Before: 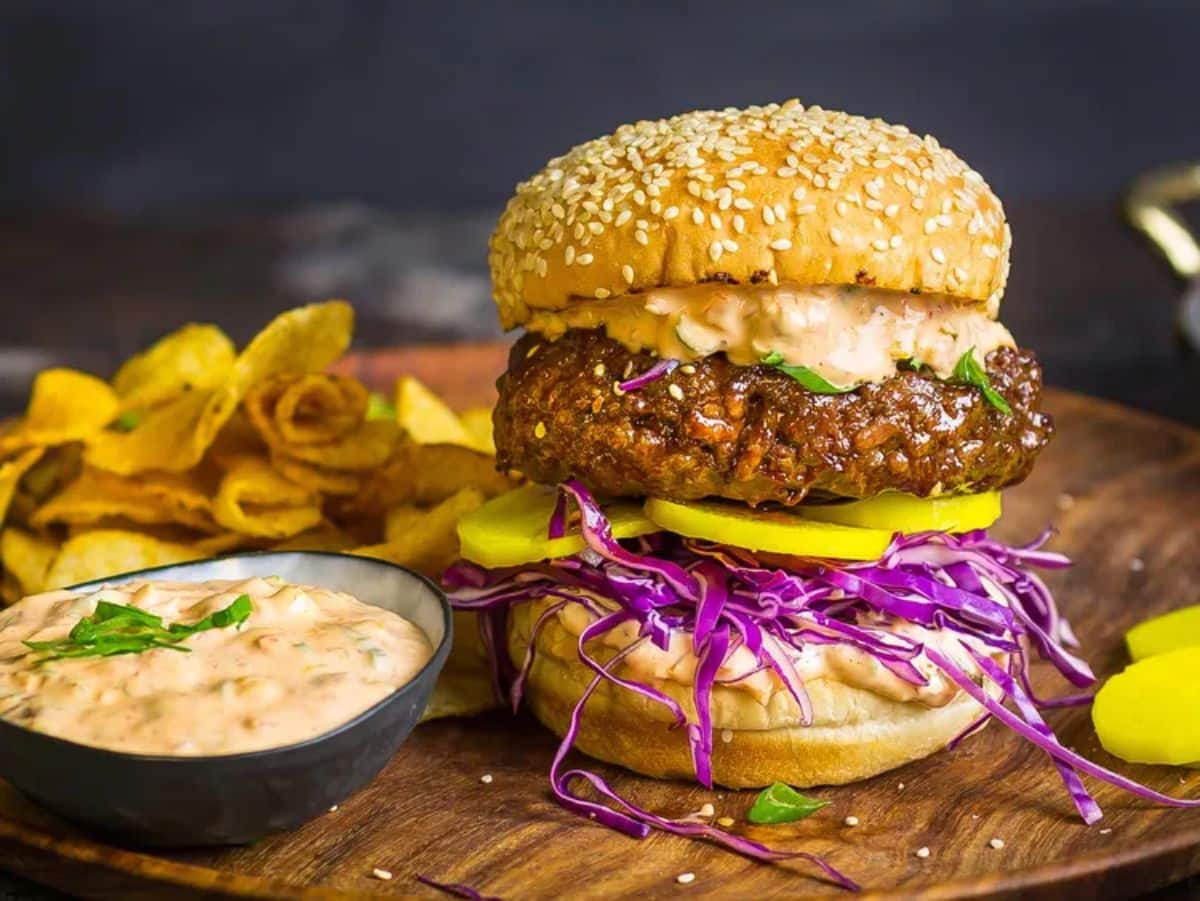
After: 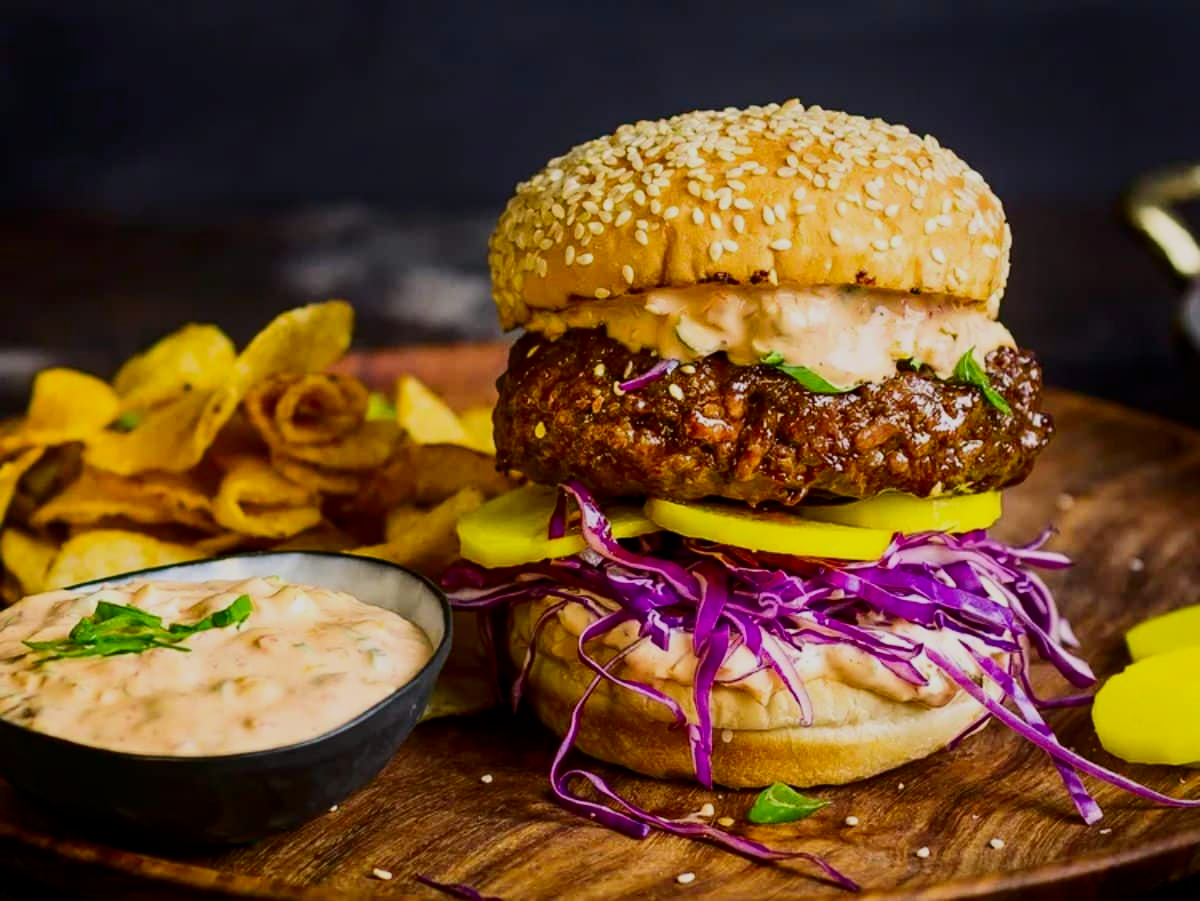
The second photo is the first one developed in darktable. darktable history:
filmic rgb: black relative exposure -7.65 EV, white relative exposure 4.56 EV, hardness 3.61
contrast brightness saturation: contrast 0.2, brightness -0.11, saturation 0.1
